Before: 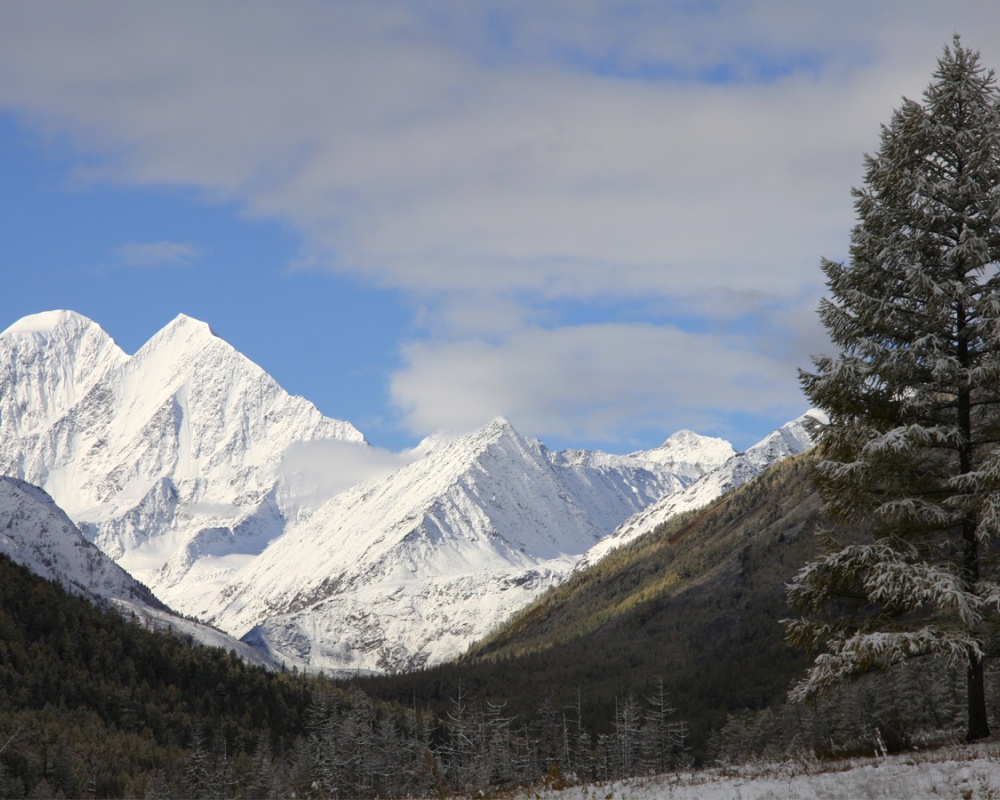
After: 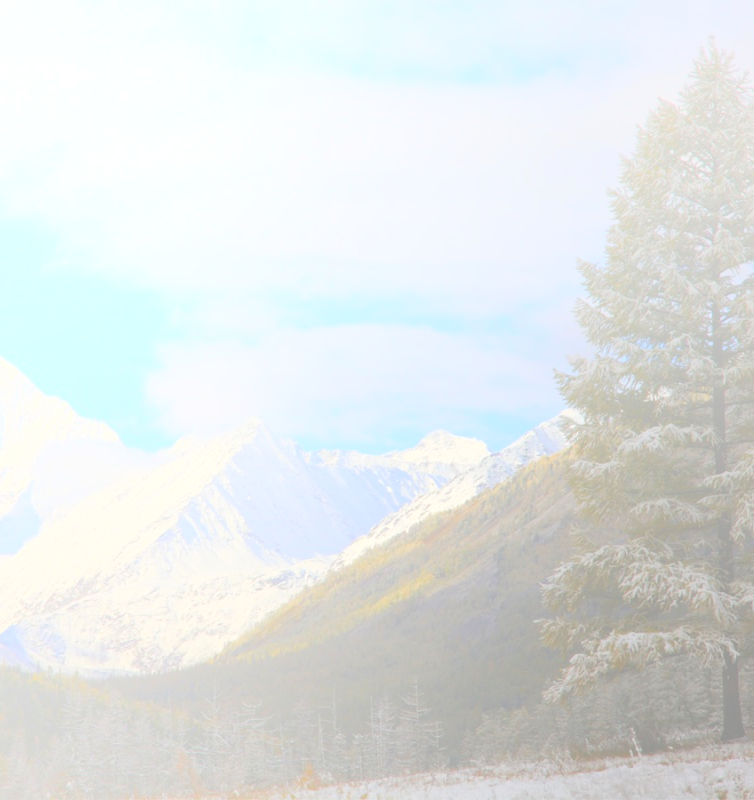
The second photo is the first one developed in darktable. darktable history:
bloom: size 70%, threshold 25%, strength 70%
crop and rotate: left 24.6%
